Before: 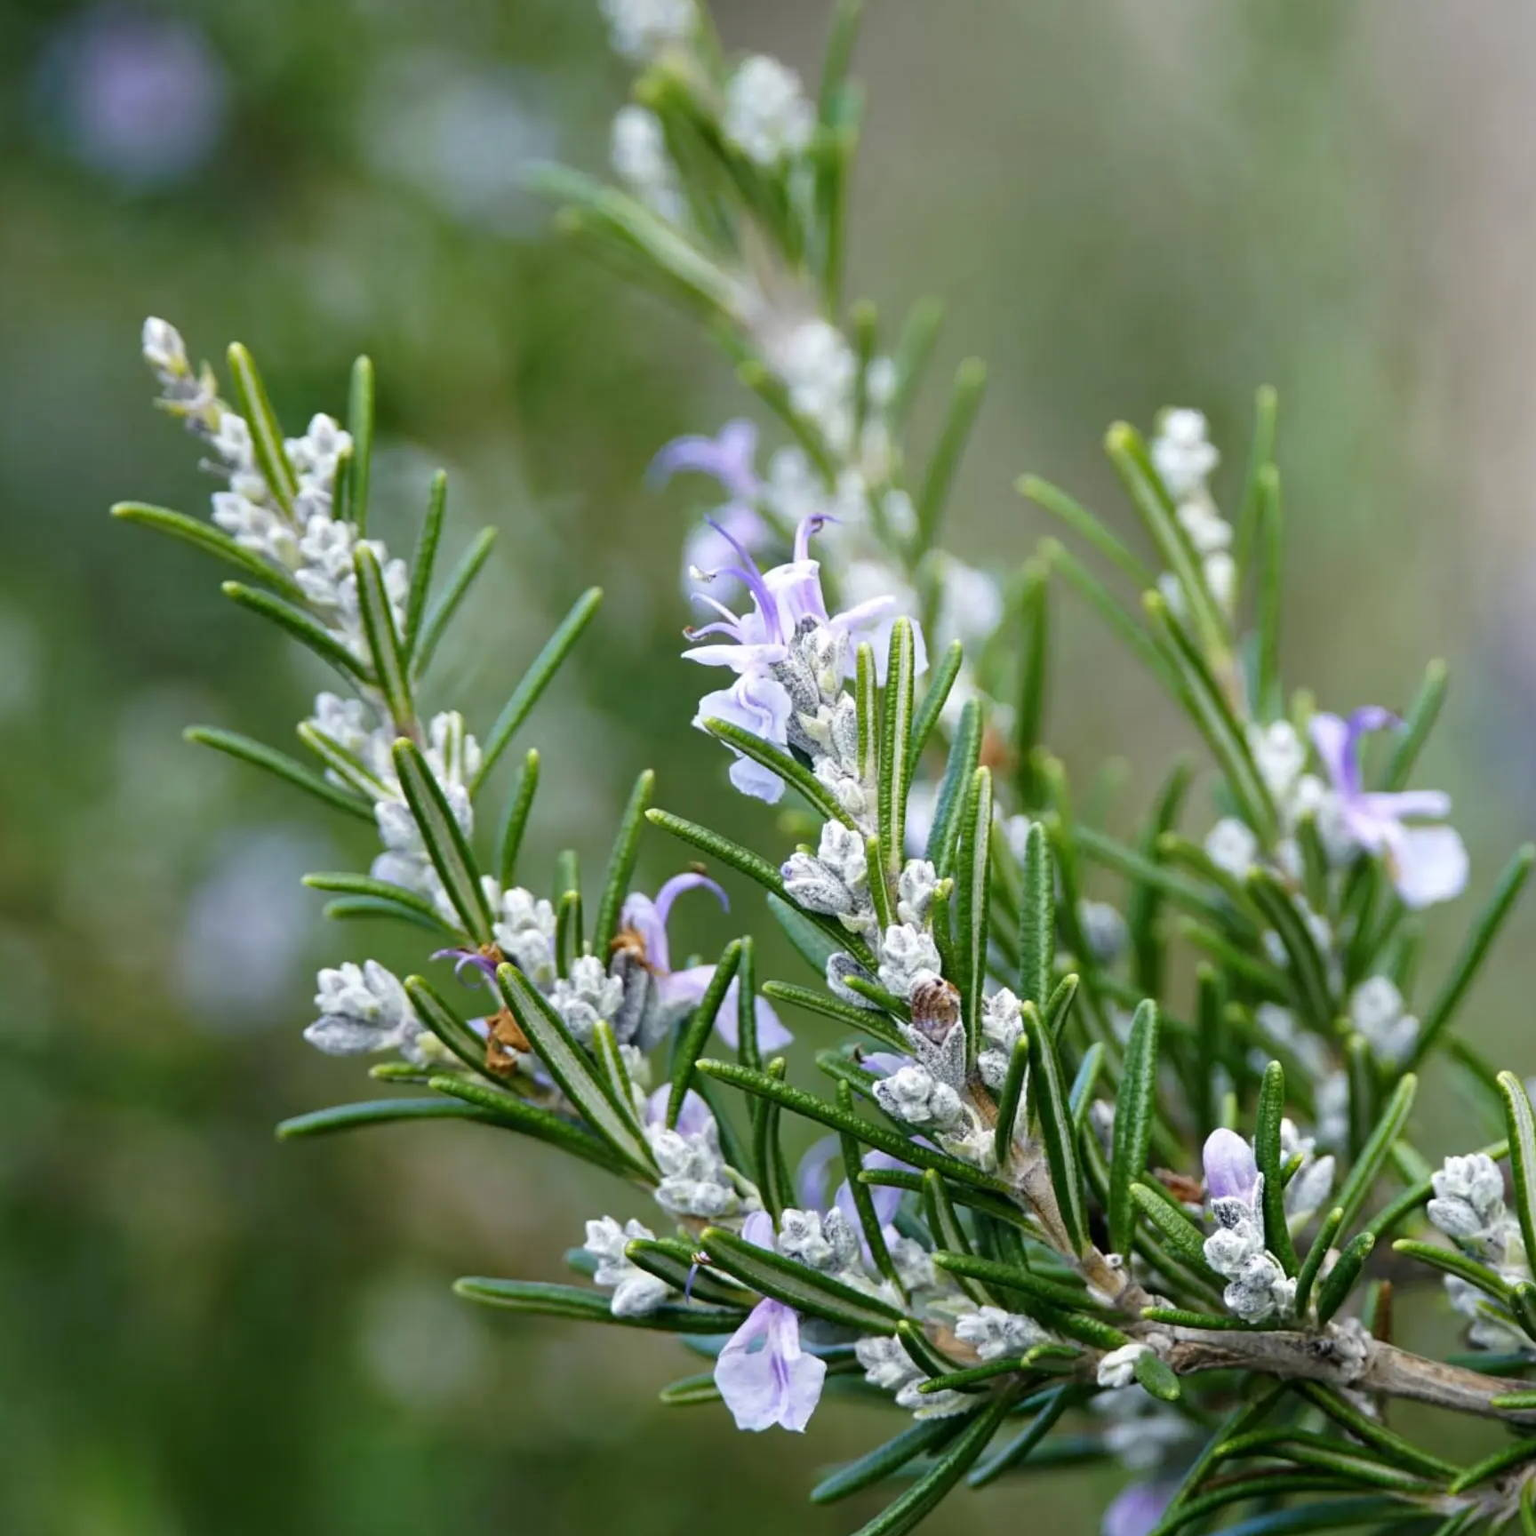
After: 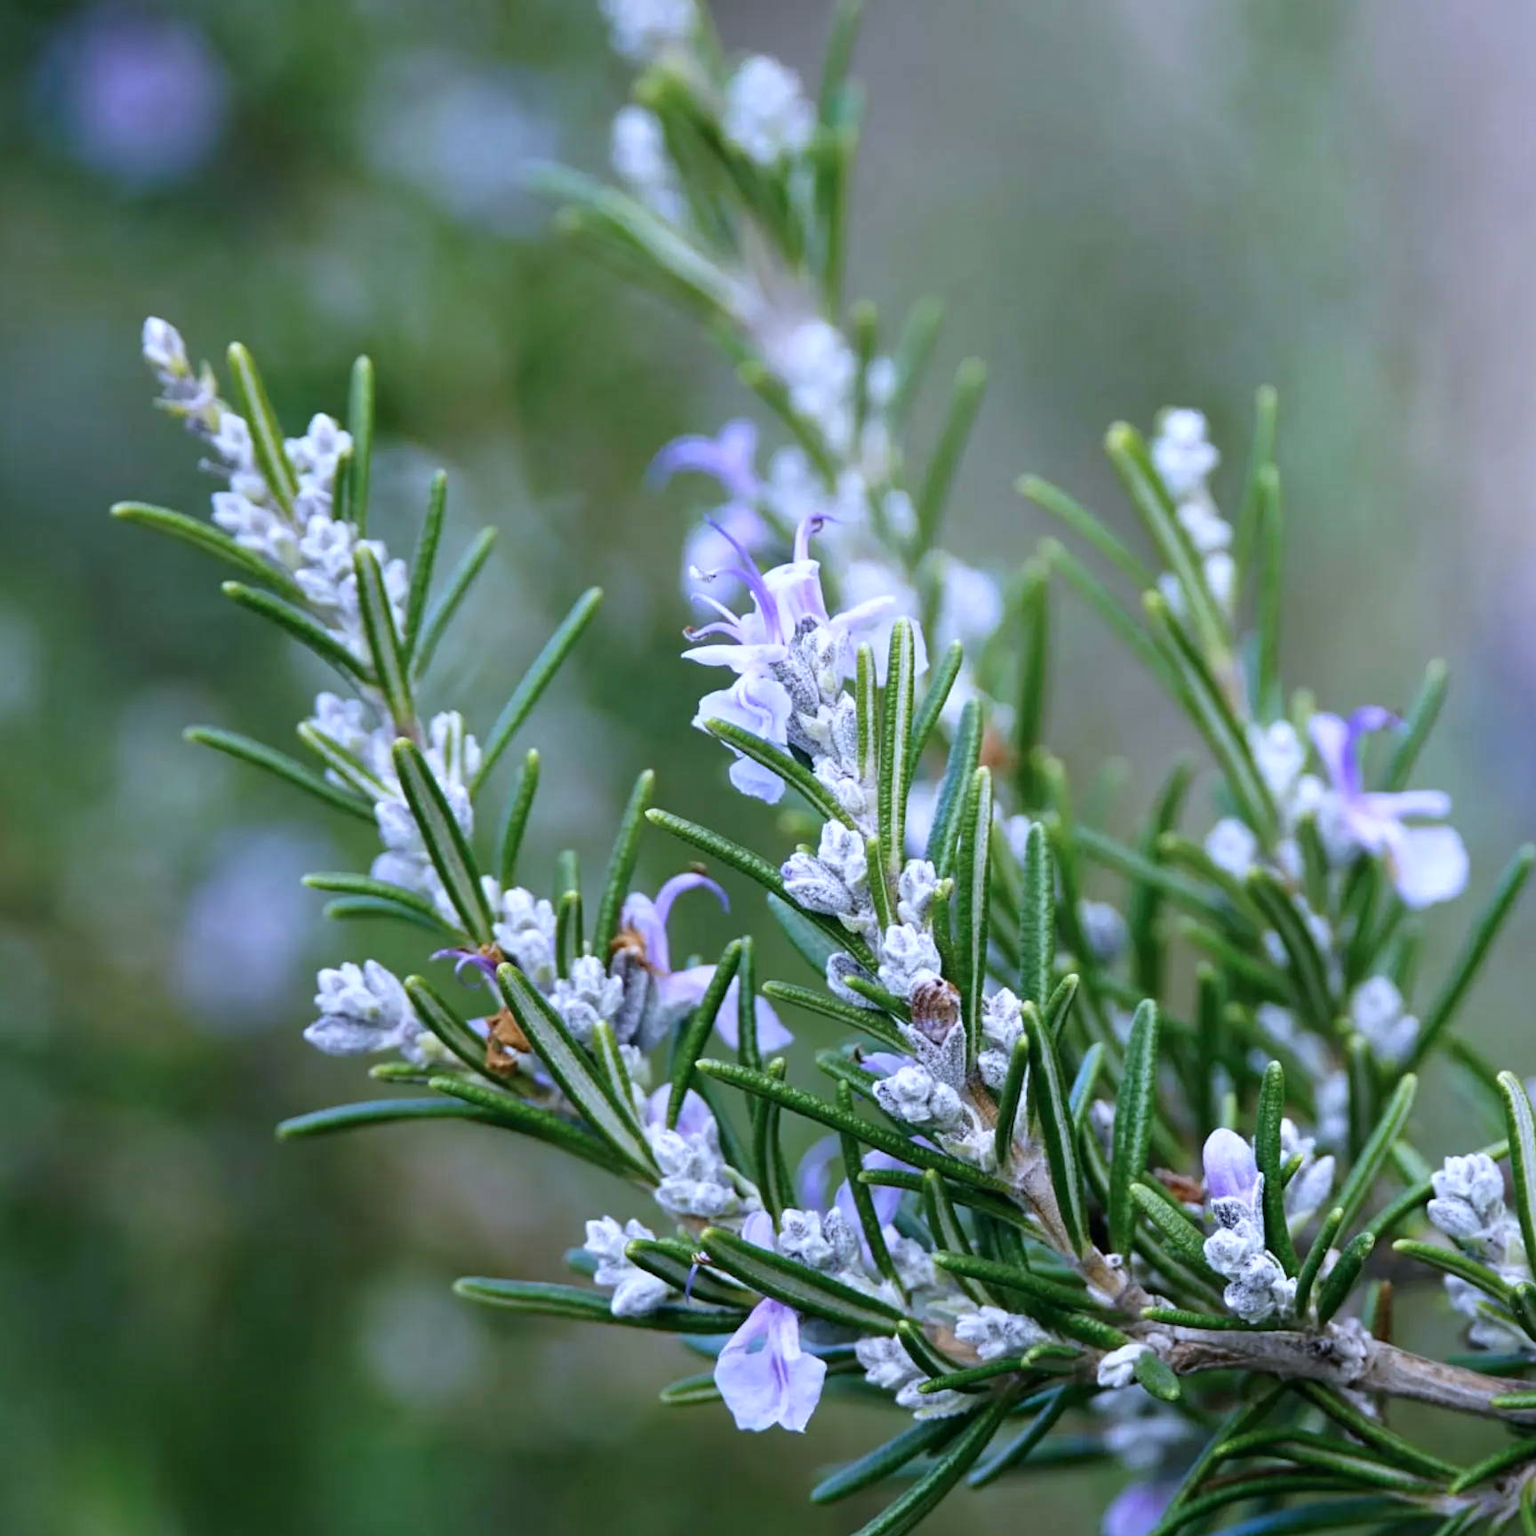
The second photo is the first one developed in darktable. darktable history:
color calibration: illuminant as shot in camera, x 0.379, y 0.395, temperature 4140.58 K
